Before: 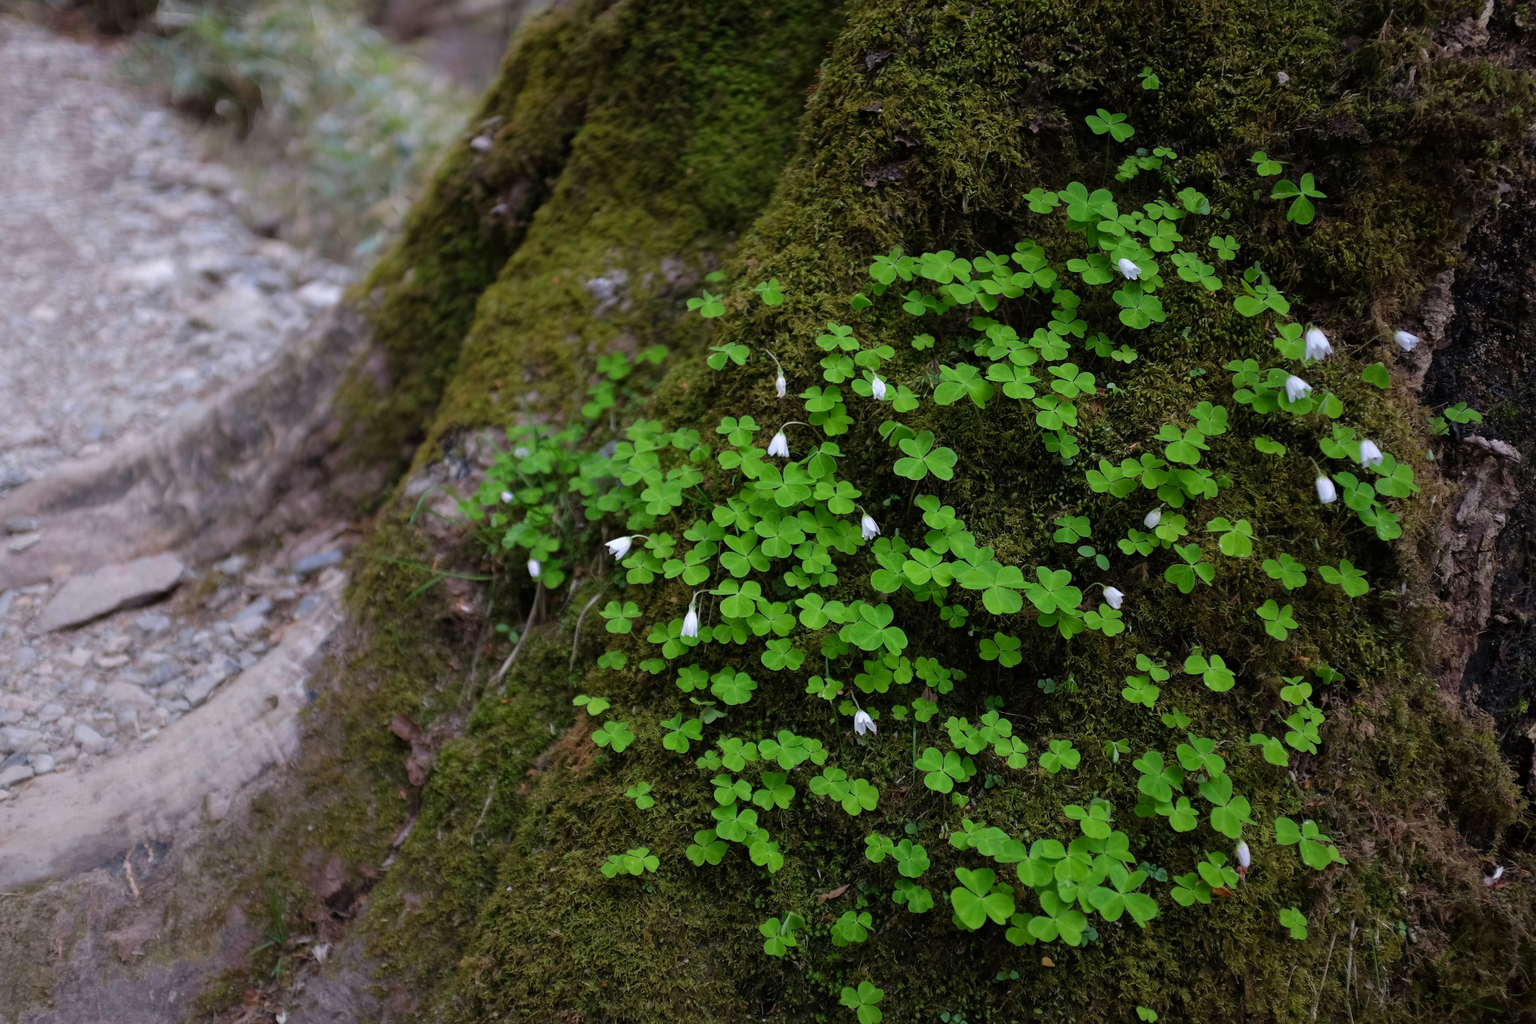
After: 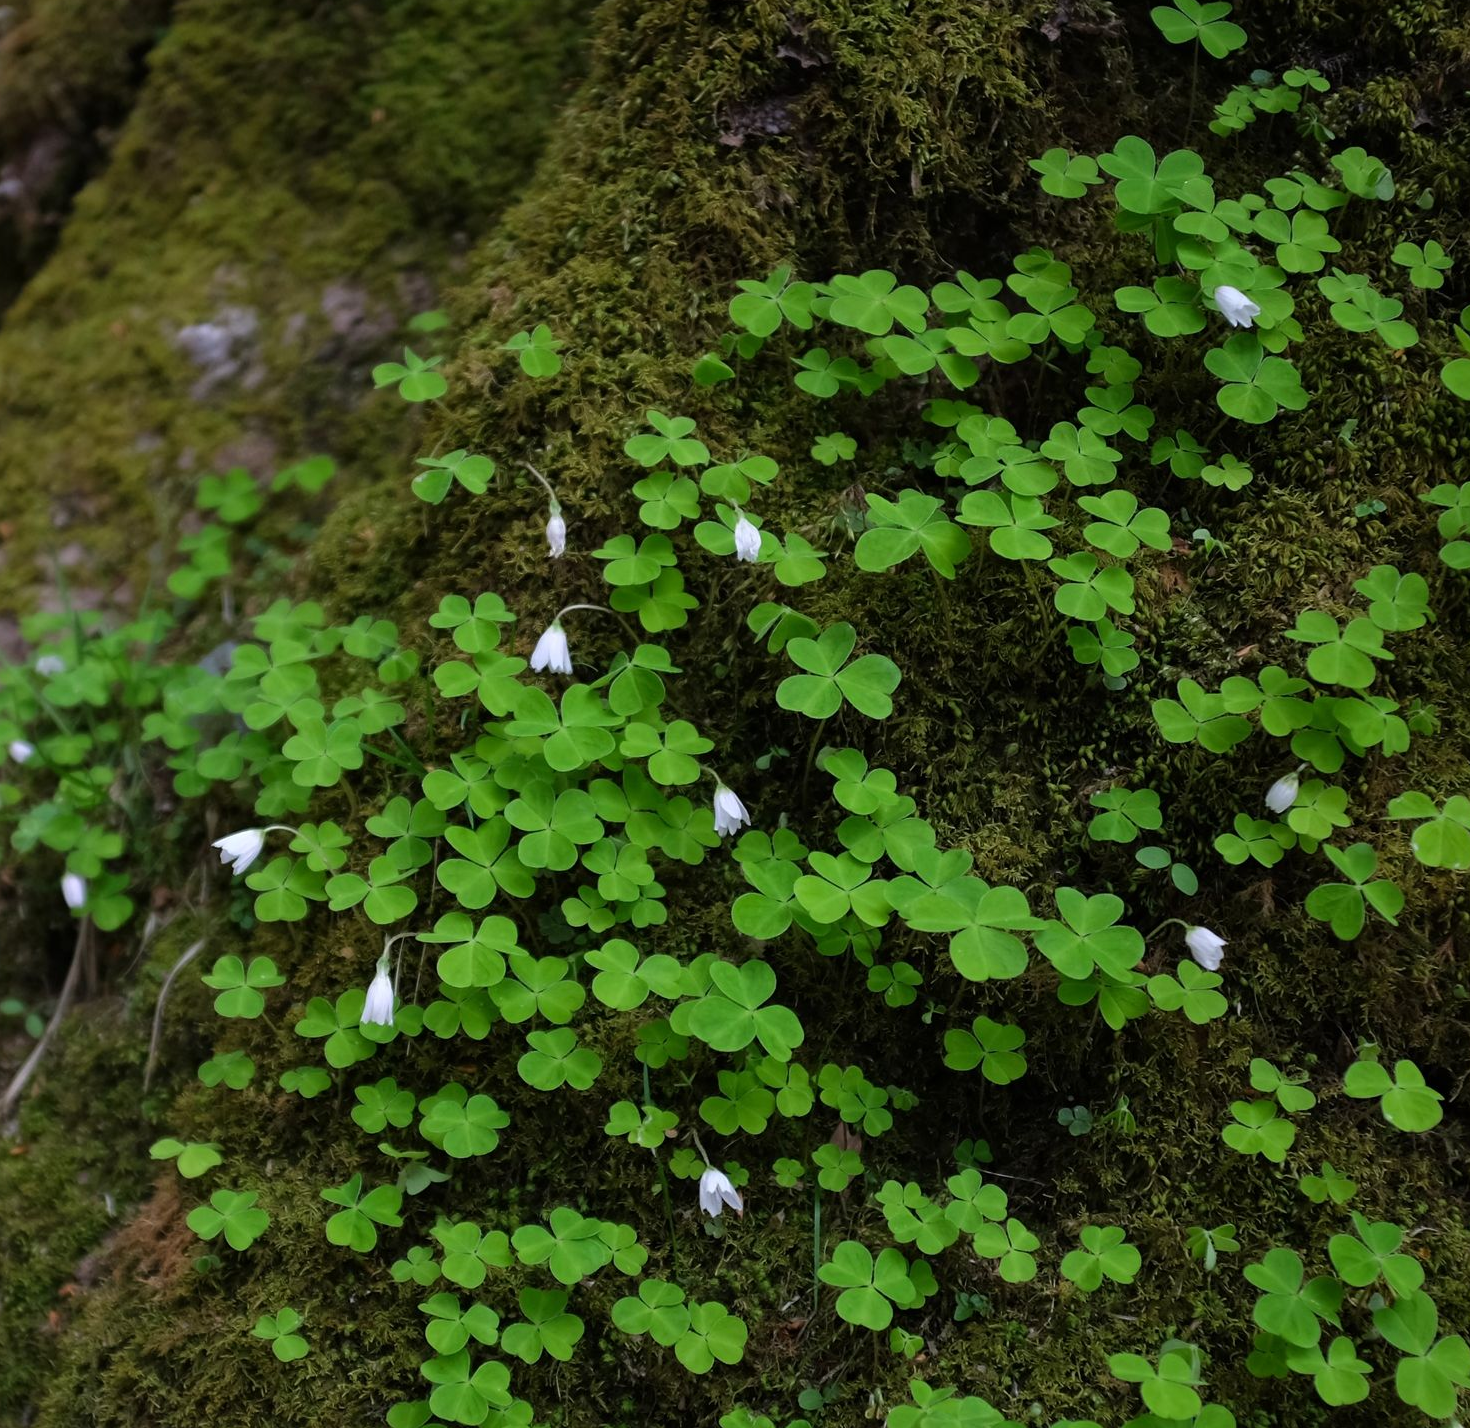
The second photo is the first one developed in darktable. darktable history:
crop: left 32.32%, top 10.958%, right 18.509%, bottom 17.614%
